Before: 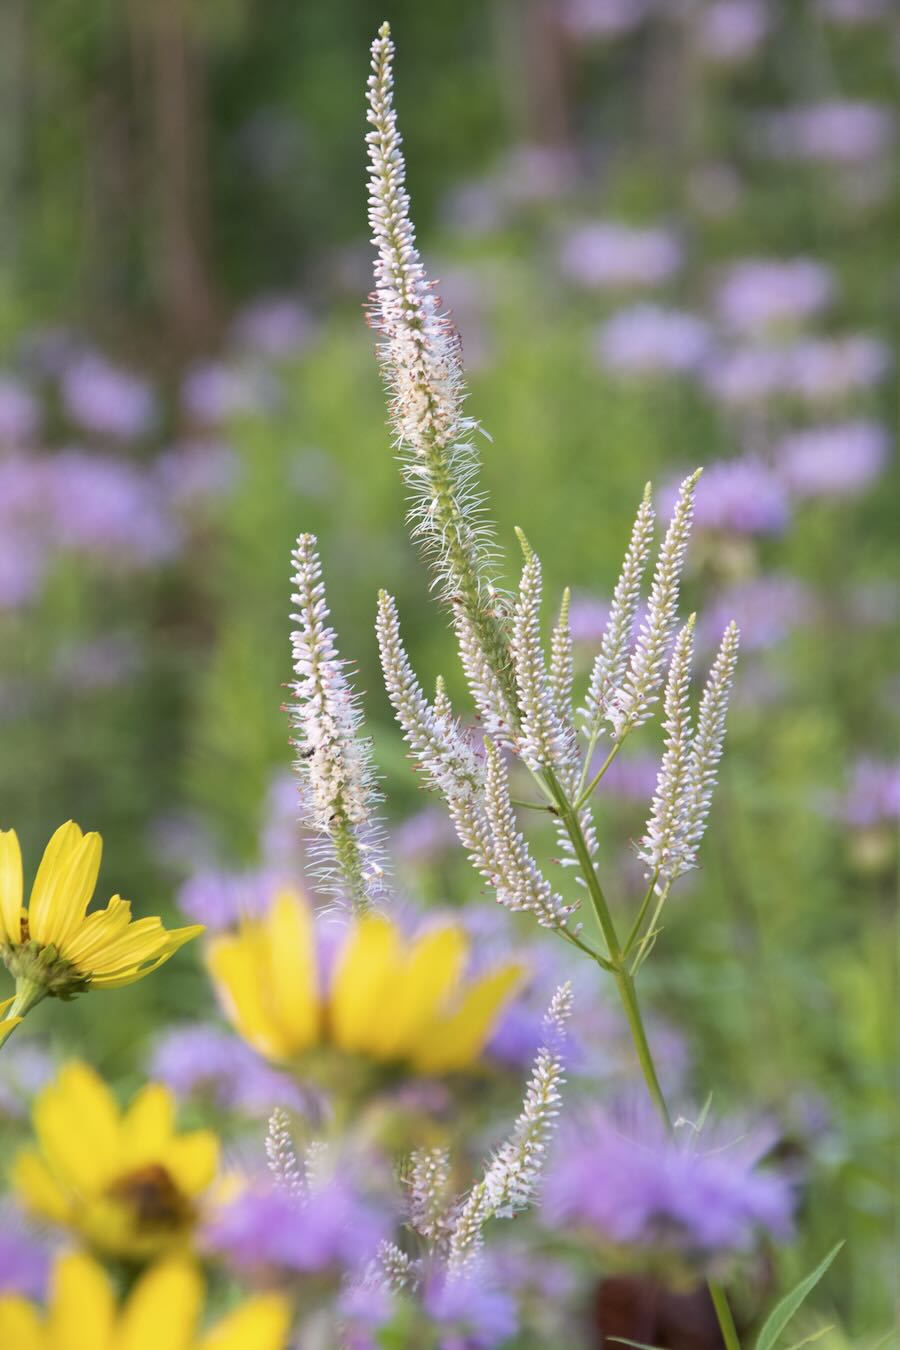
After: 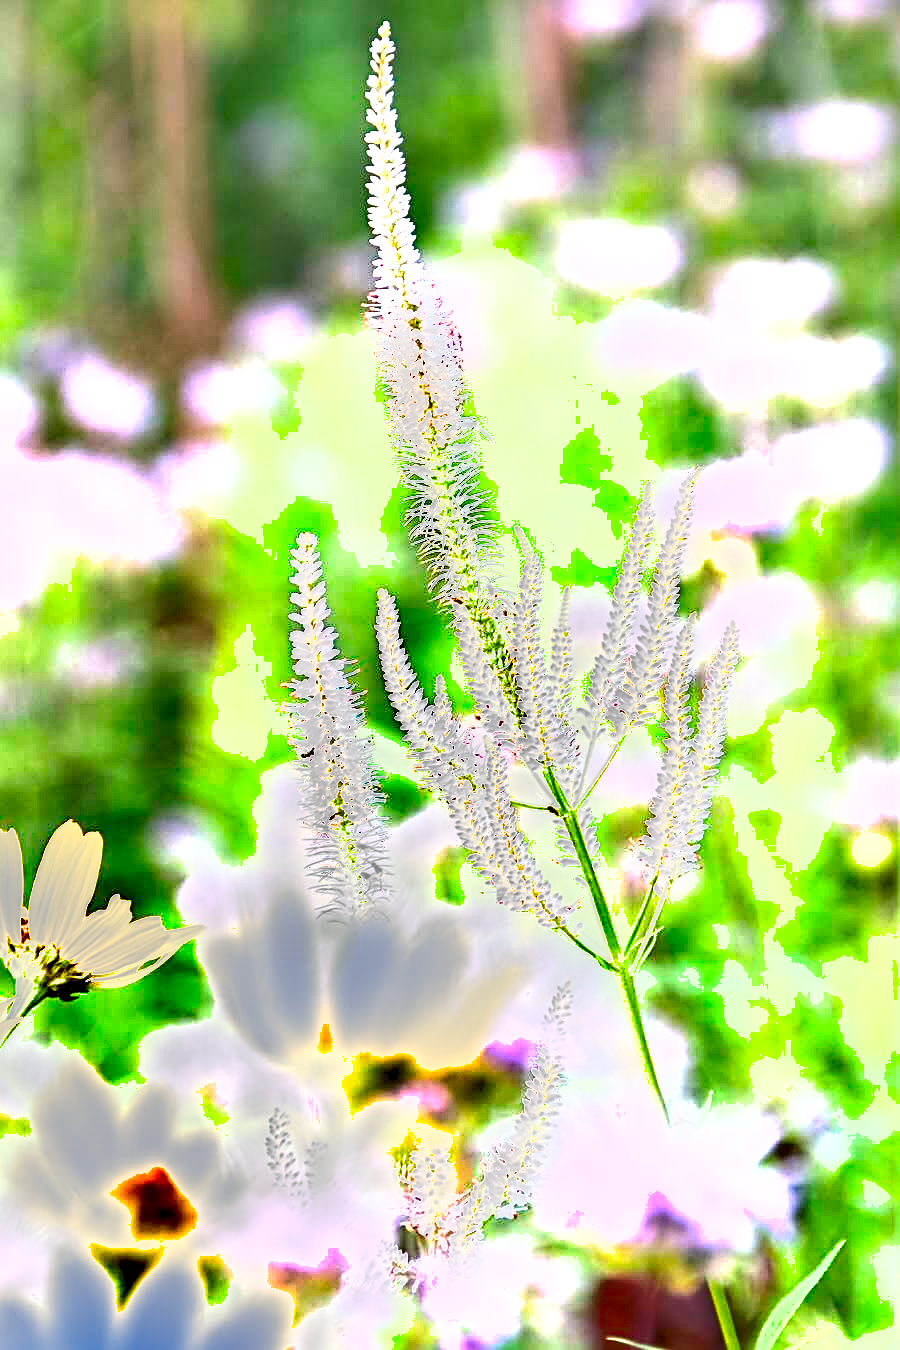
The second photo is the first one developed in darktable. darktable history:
color balance rgb: shadows lift › luminance -9.77%, power › luminance 1.599%, perceptual saturation grading › global saturation 0.437%, perceptual brilliance grading › global brilliance 11.41%
sharpen: radius 2.537, amount 0.65
exposure: black level correction 0, exposure 1.683 EV, compensate exposure bias true, compensate highlight preservation false
contrast brightness saturation: saturation 0.179
shadows and highlights: soften with gaussian
